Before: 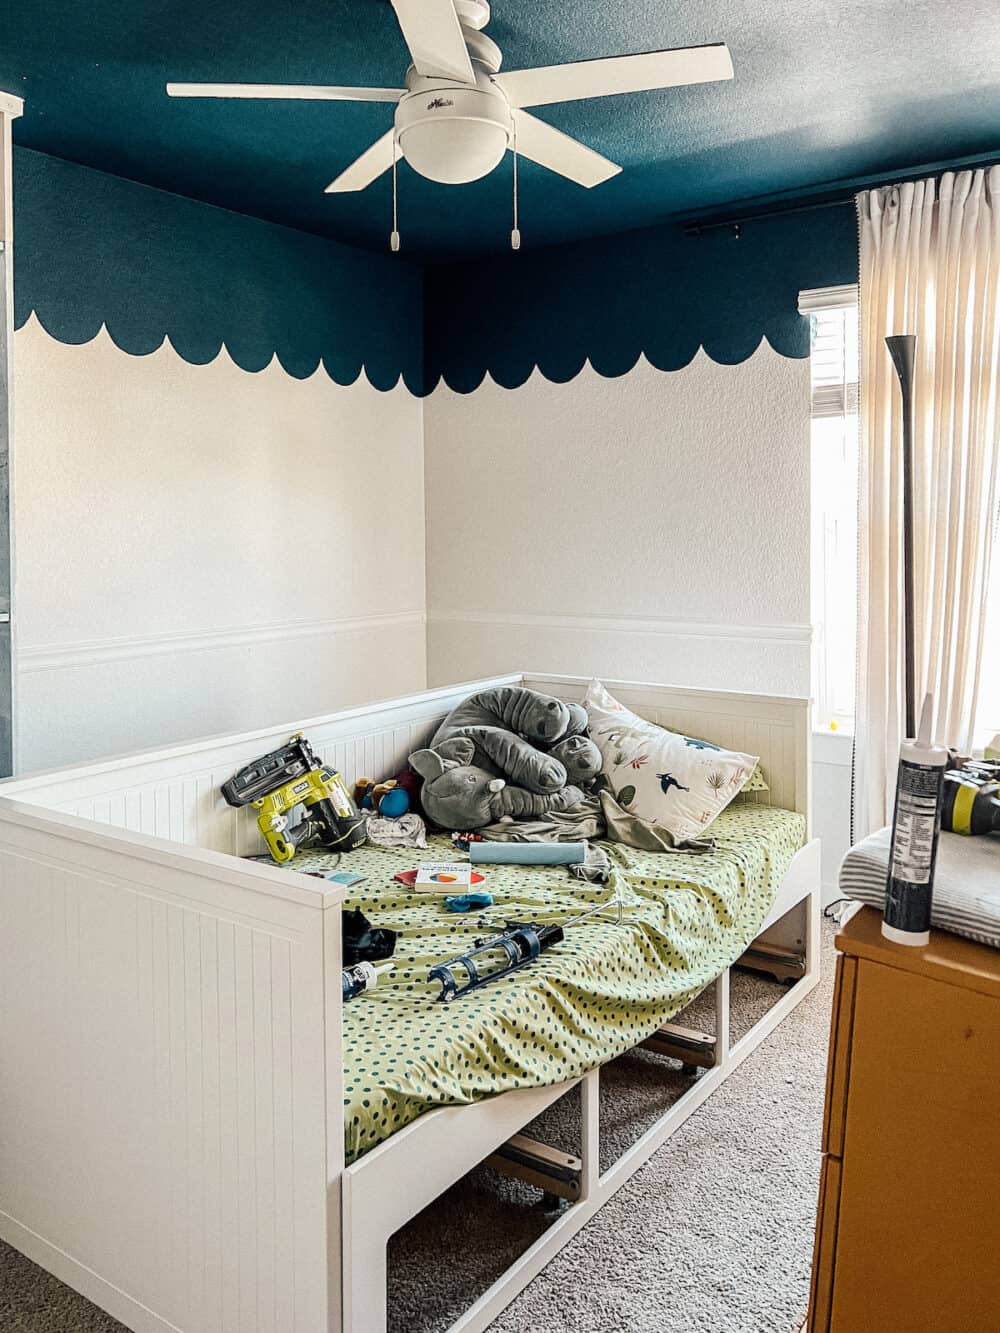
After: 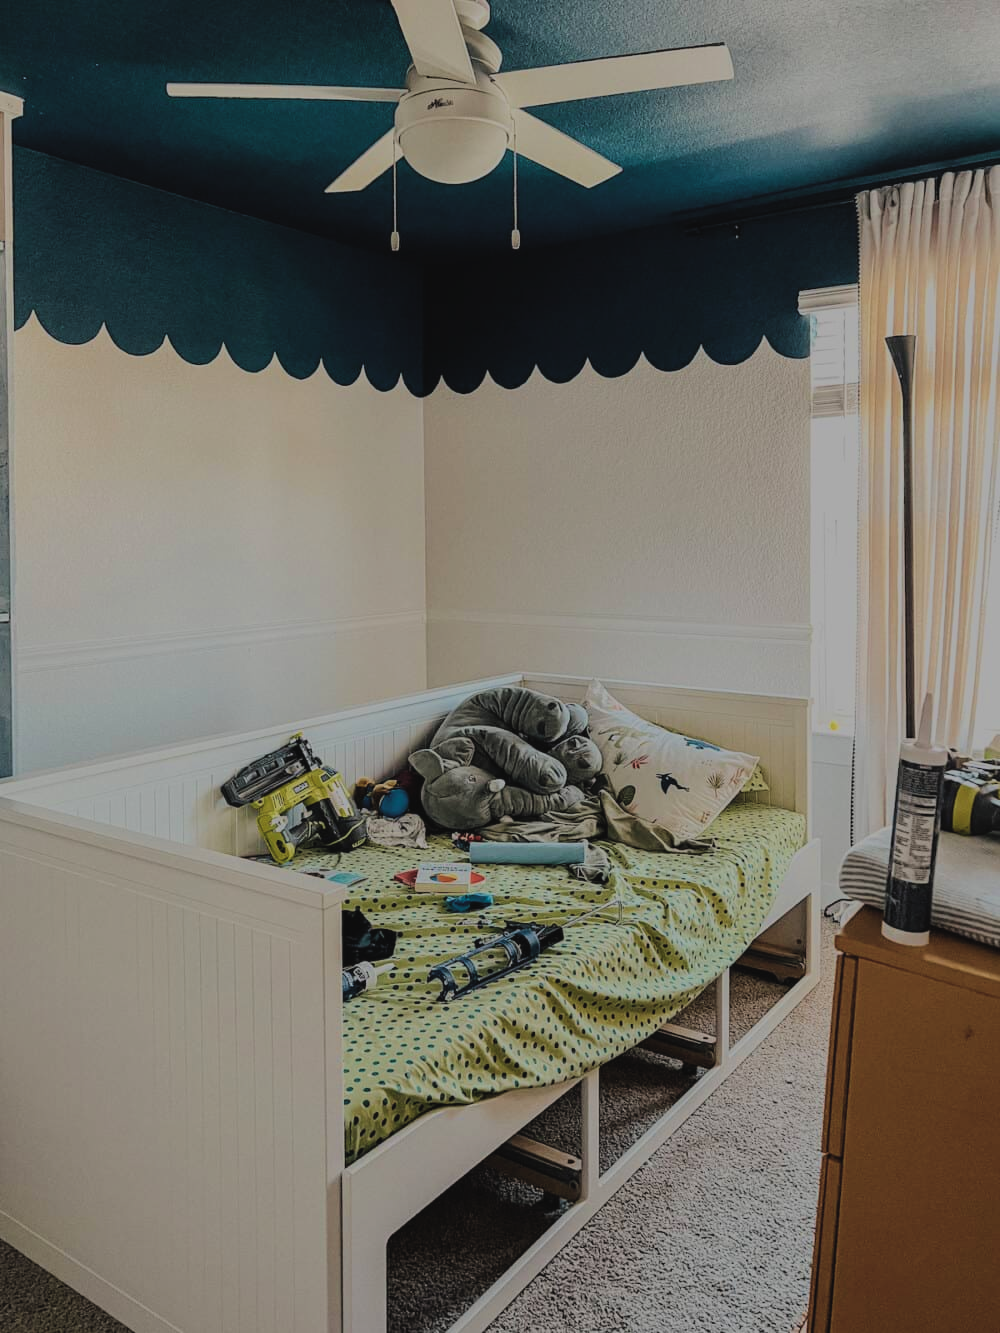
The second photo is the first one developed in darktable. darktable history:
exposure: black level correction -0.017, exposure -1.009 EV, compensate highlight preservation false
velvia: strength 44.96%
filmic rgb: black relative exposure -7.18 EV, white relative exposure 5.34 EV, hardness 3.02, color science v5 (2021), contrast in shadows safe, contrast in highlights safe
